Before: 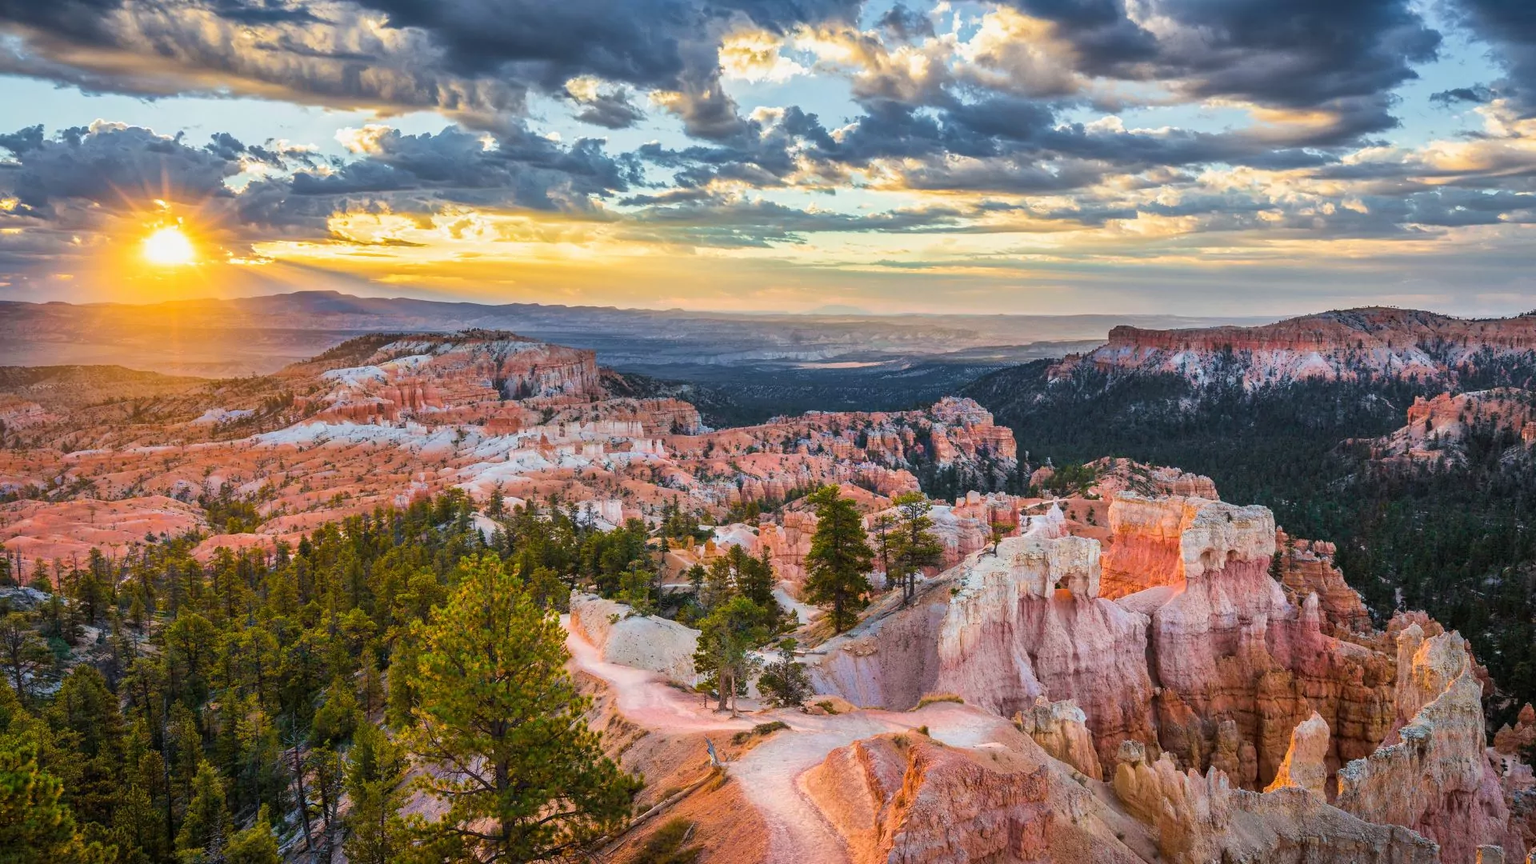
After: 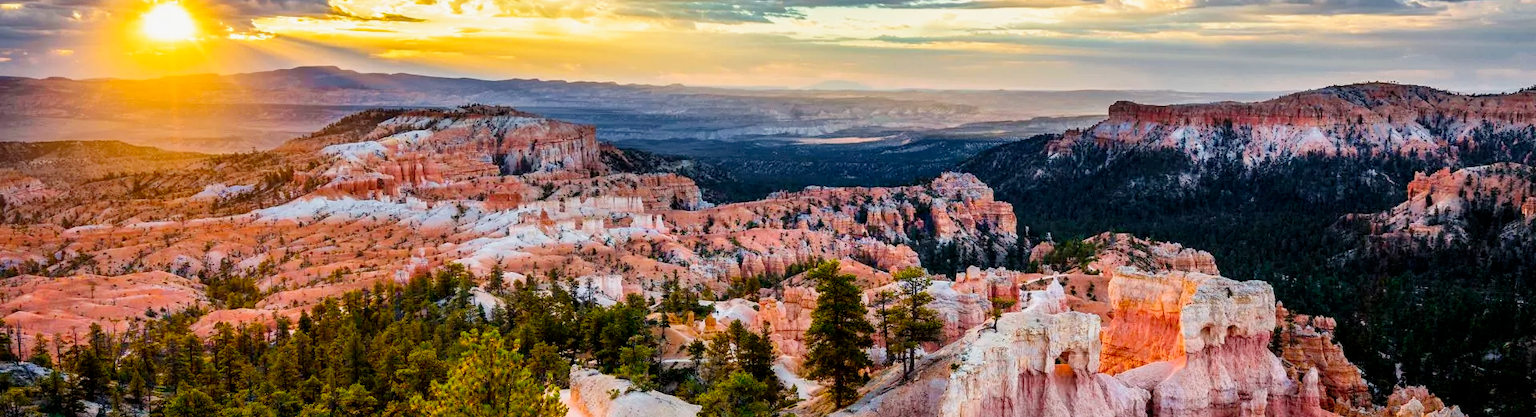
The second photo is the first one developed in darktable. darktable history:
filmic rgb: black relative exposure -6.3 EV, white relative exposure 2.8 EV, threshold 3 EV, target black luminance 0%, hardness 4.6, latitude 67.35%, contrast 1.292, shadows ↔ highlights balance -3.5%, preserve chrominance no, color science v4 (2020), contrast in shadows soft, enable highlight reconstruction true
crop and rotate: top 26.056%, bottom 25.543%
